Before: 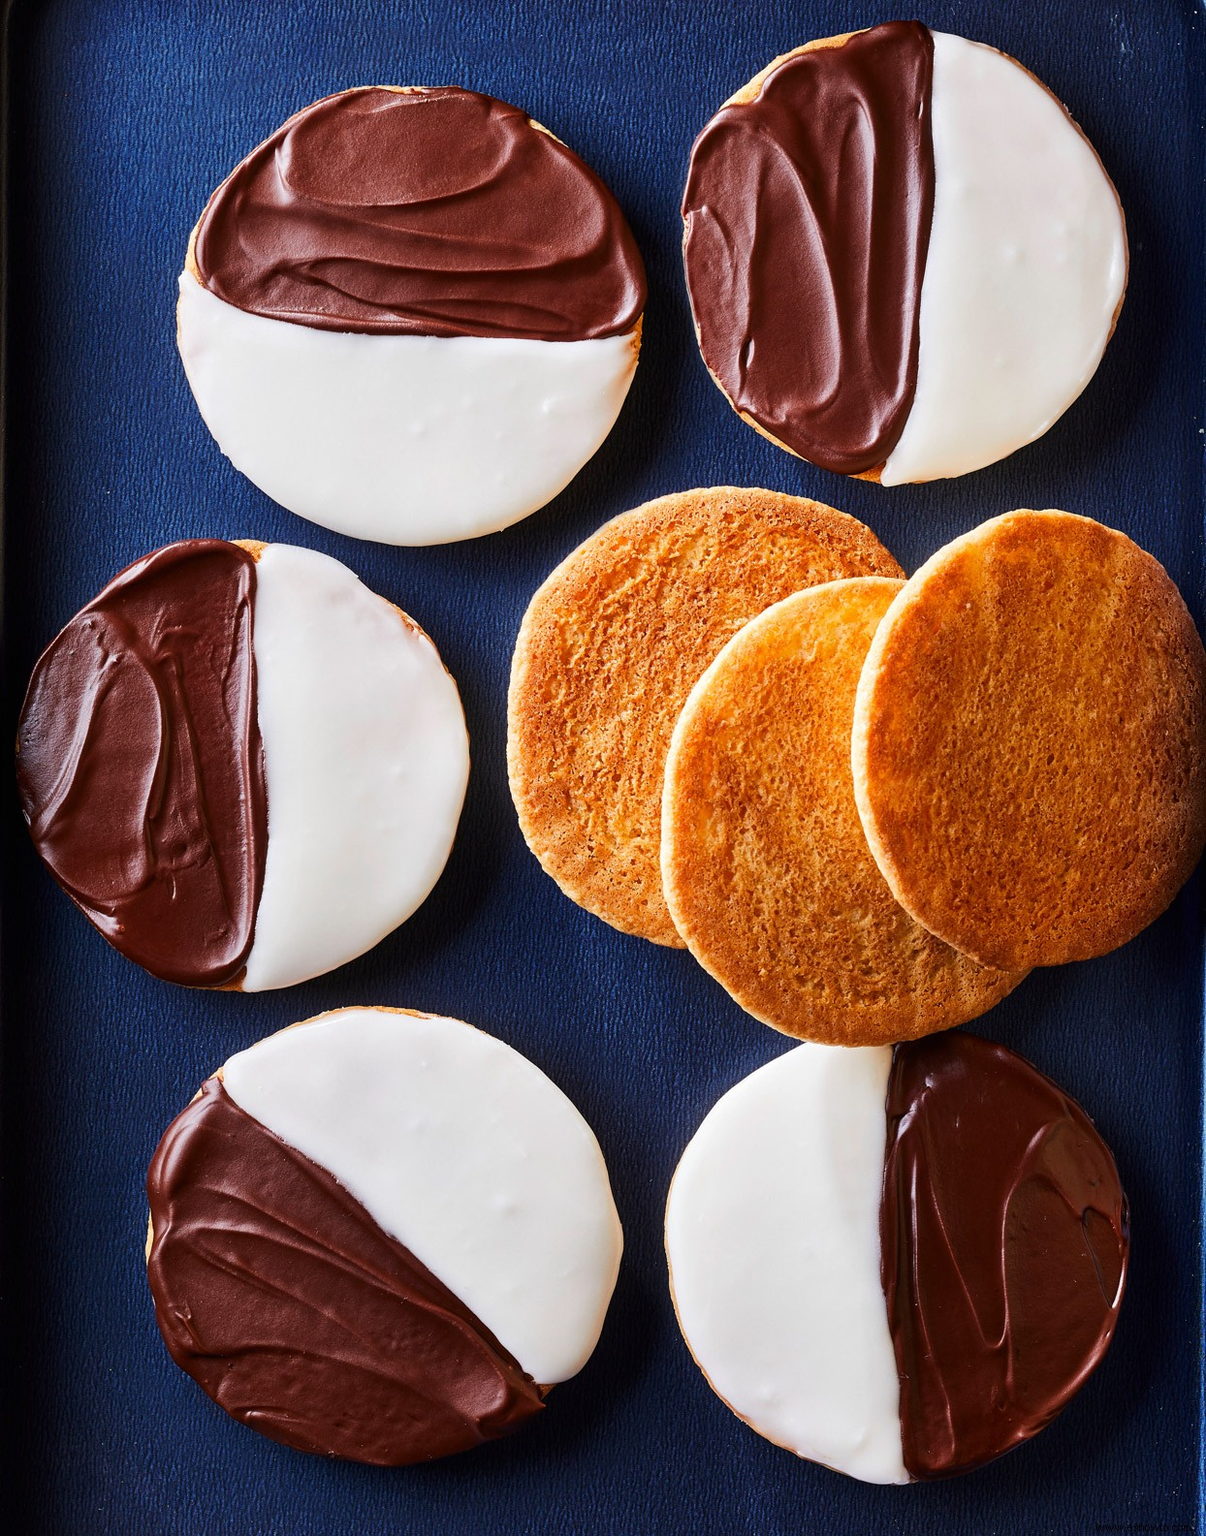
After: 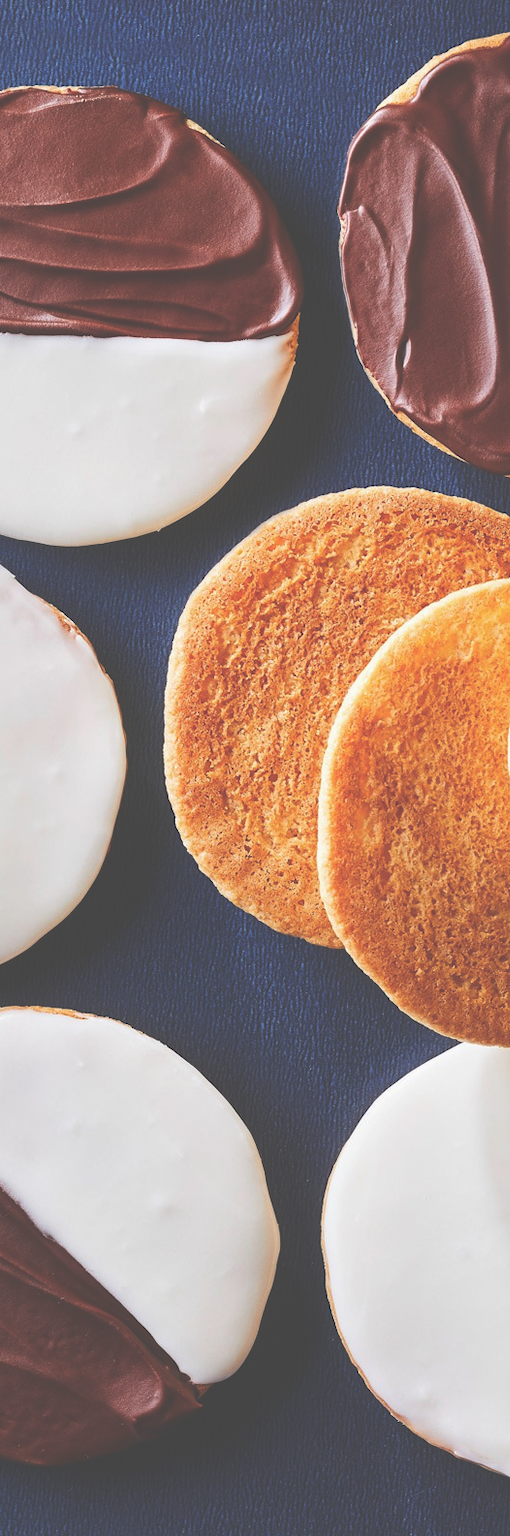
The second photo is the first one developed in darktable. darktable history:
exposure: black level correction -0.063, exposure -0.049 EV, compensate exposure bias true, compensate highlight preservation false
crop: left 28.516%, right 29.065%
